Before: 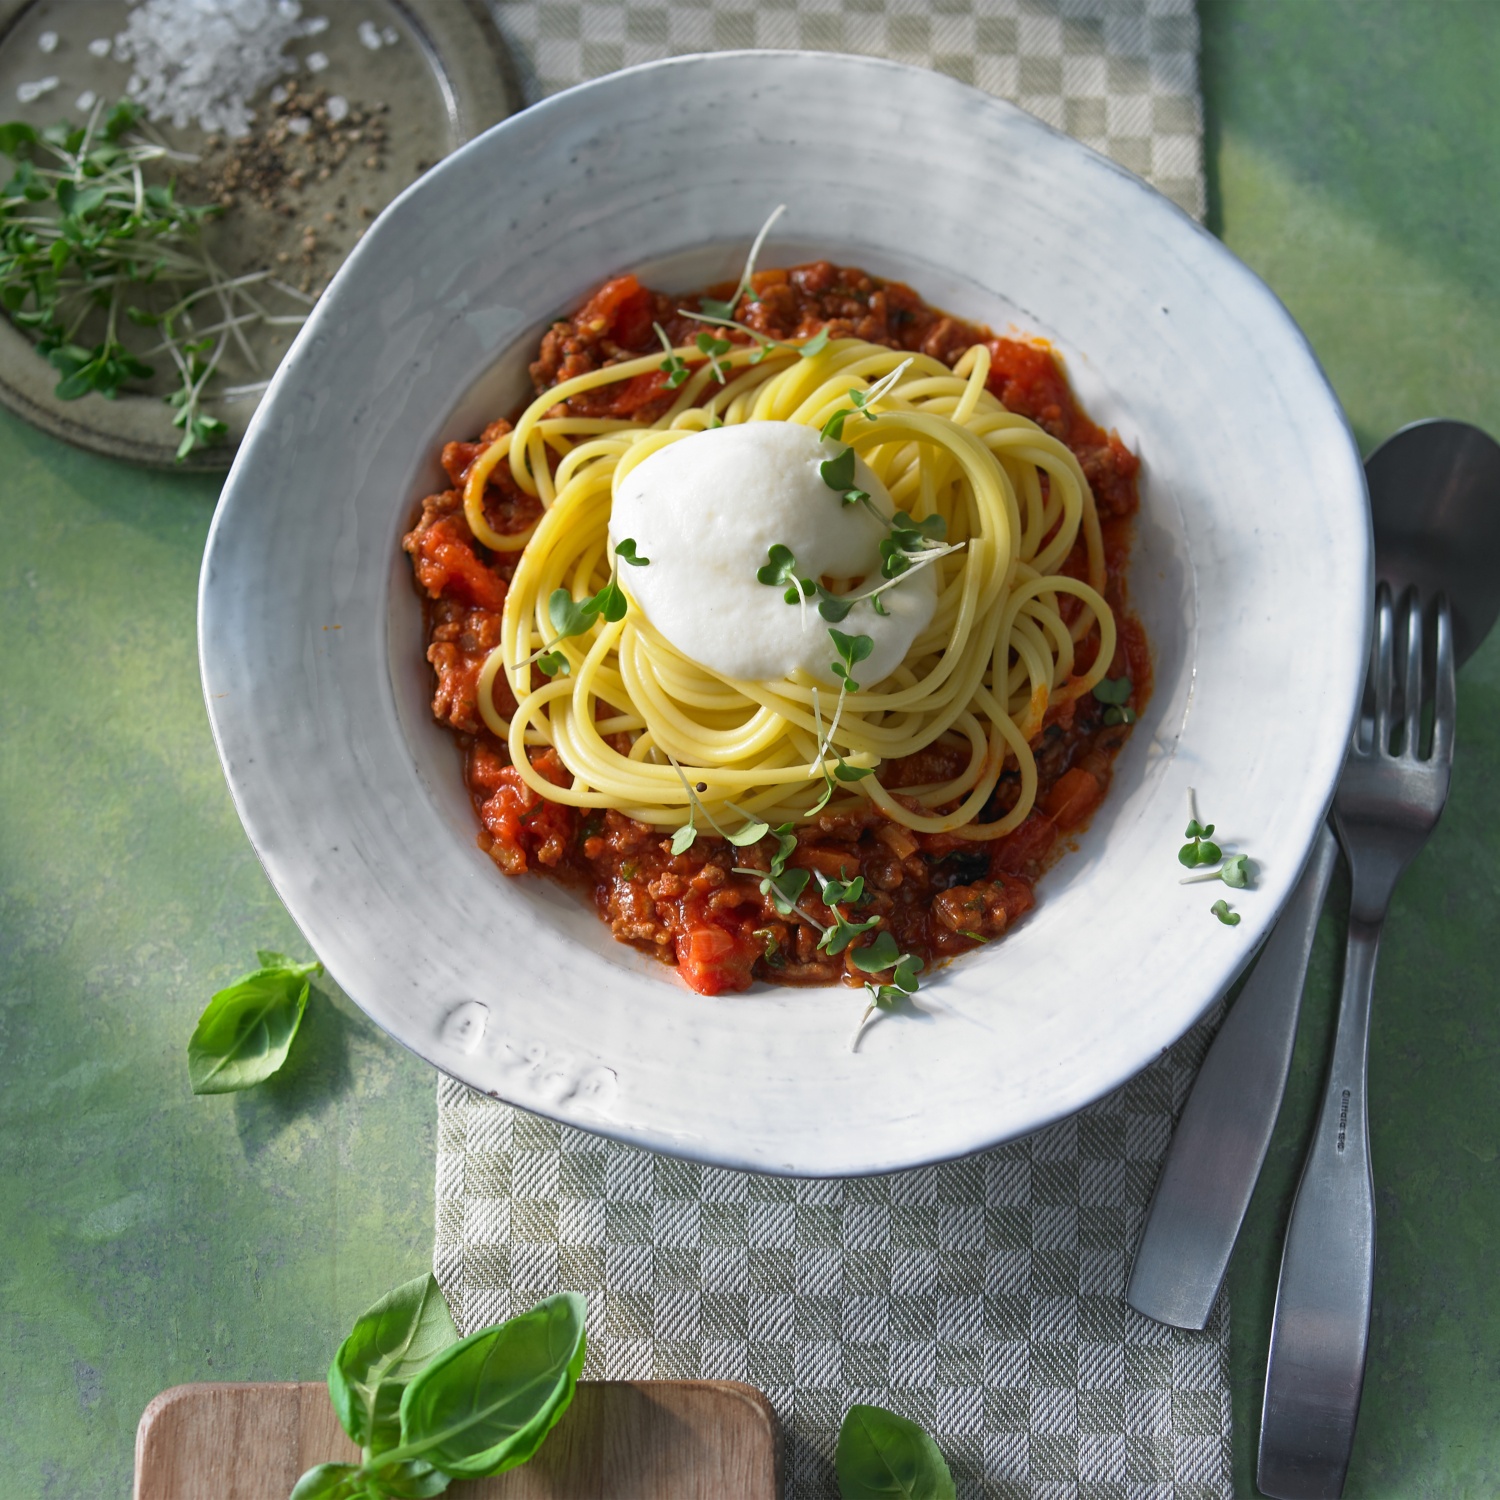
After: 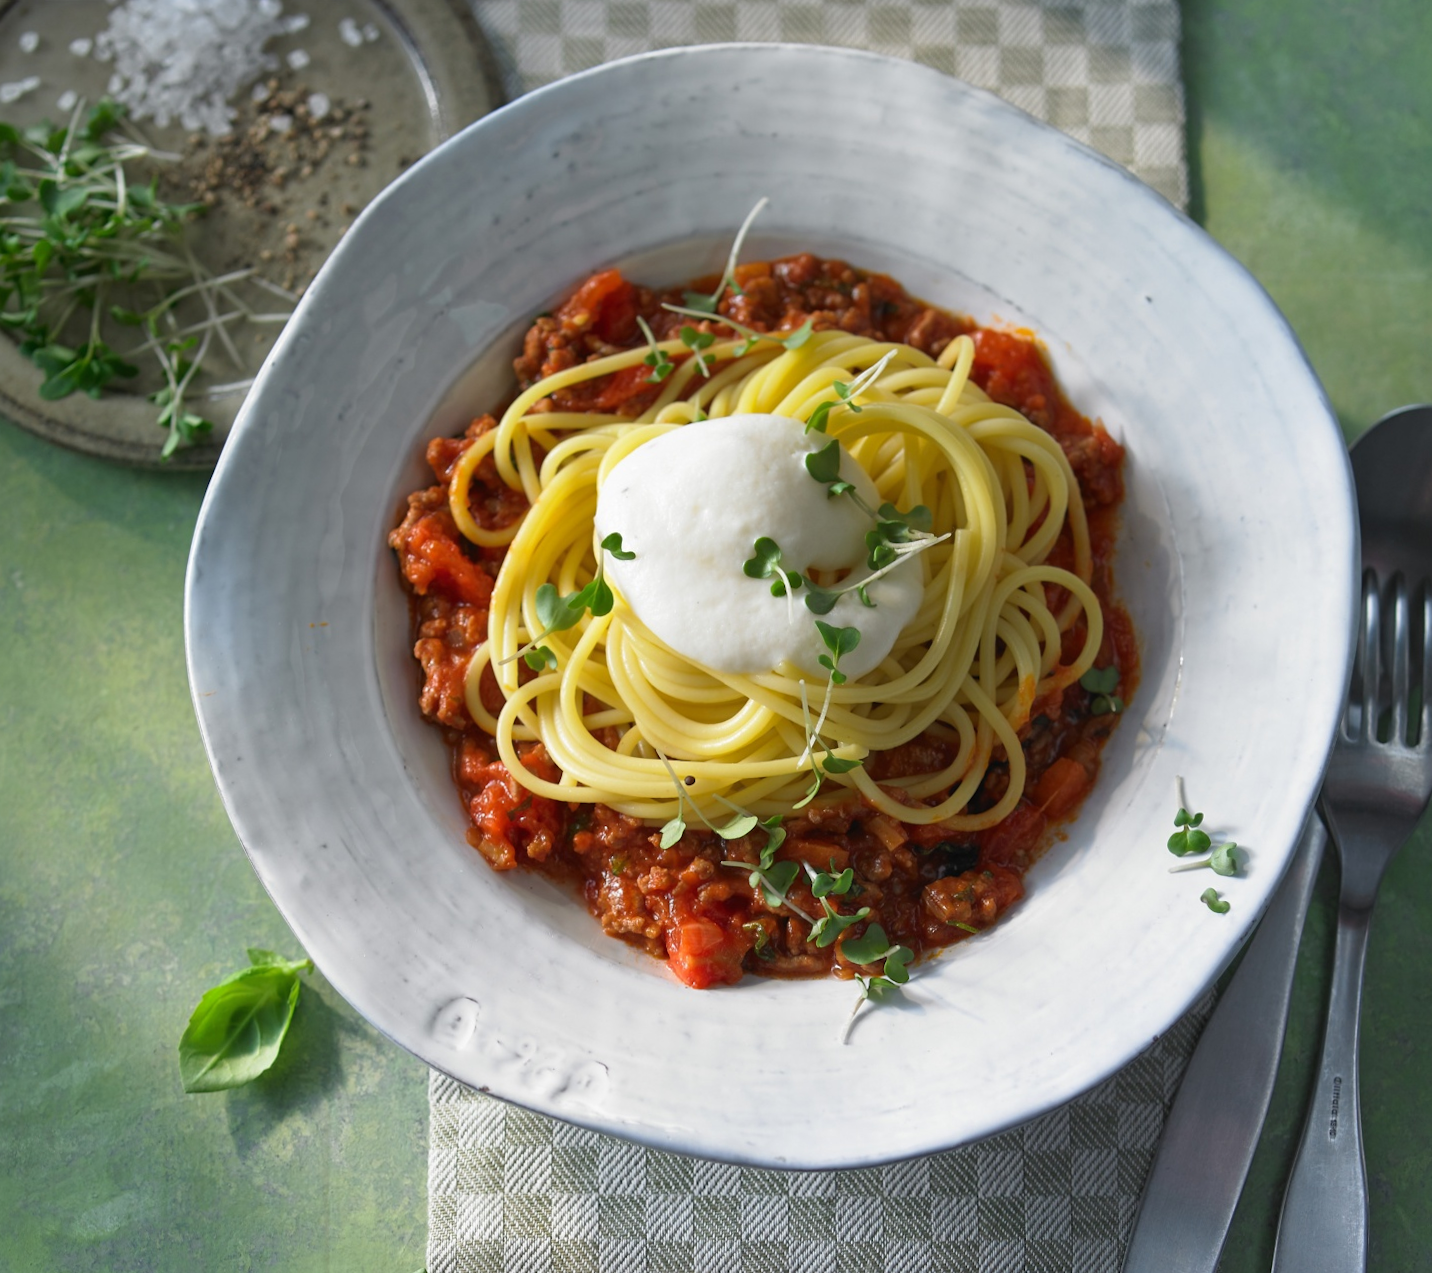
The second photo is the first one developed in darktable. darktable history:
crop and rotate: angle 0.582°, left 0.313%, right 3.21%, bottom 14.268%
local contrast: mode bilateral grid, contrast 100, coarseness 100, detail 95%, midtone range 0.2
